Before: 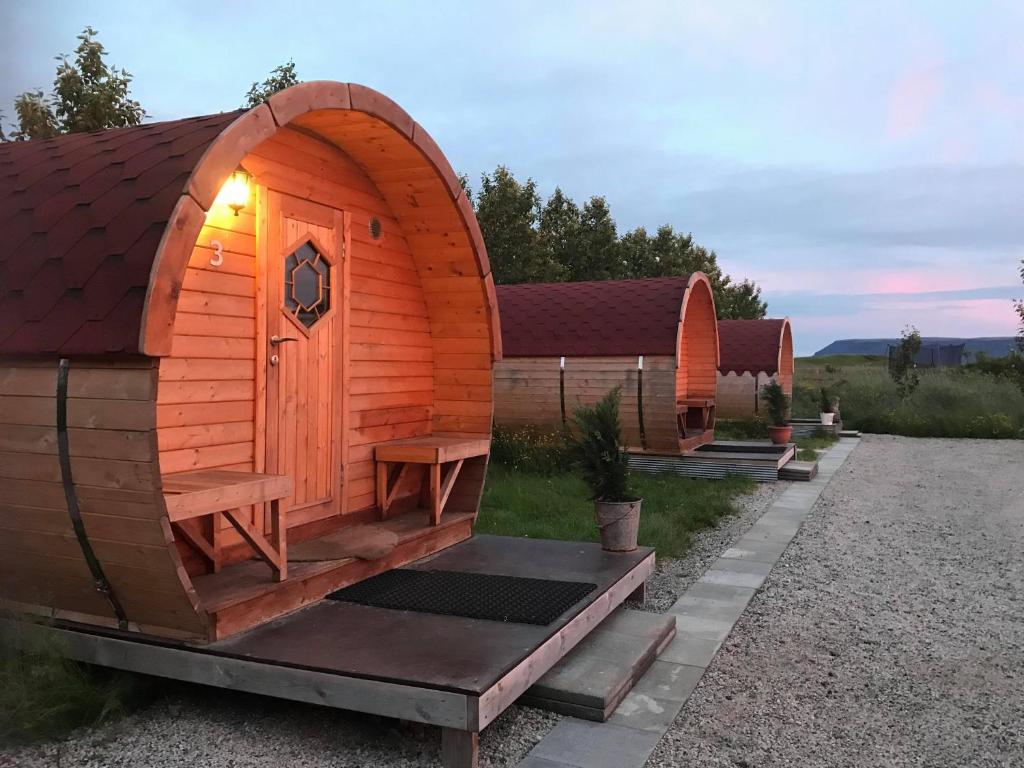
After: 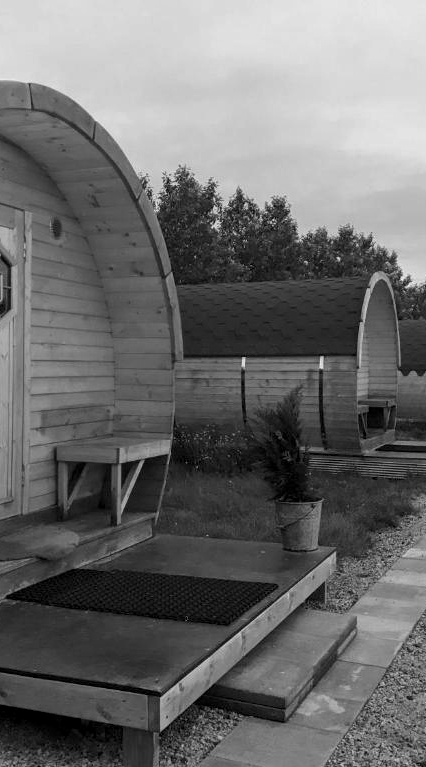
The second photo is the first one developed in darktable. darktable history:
crop: left 31.229%, right 27.105%
local contrast: on, module defaults
monochrome: a -6.99, b 35.61, size 1.4
